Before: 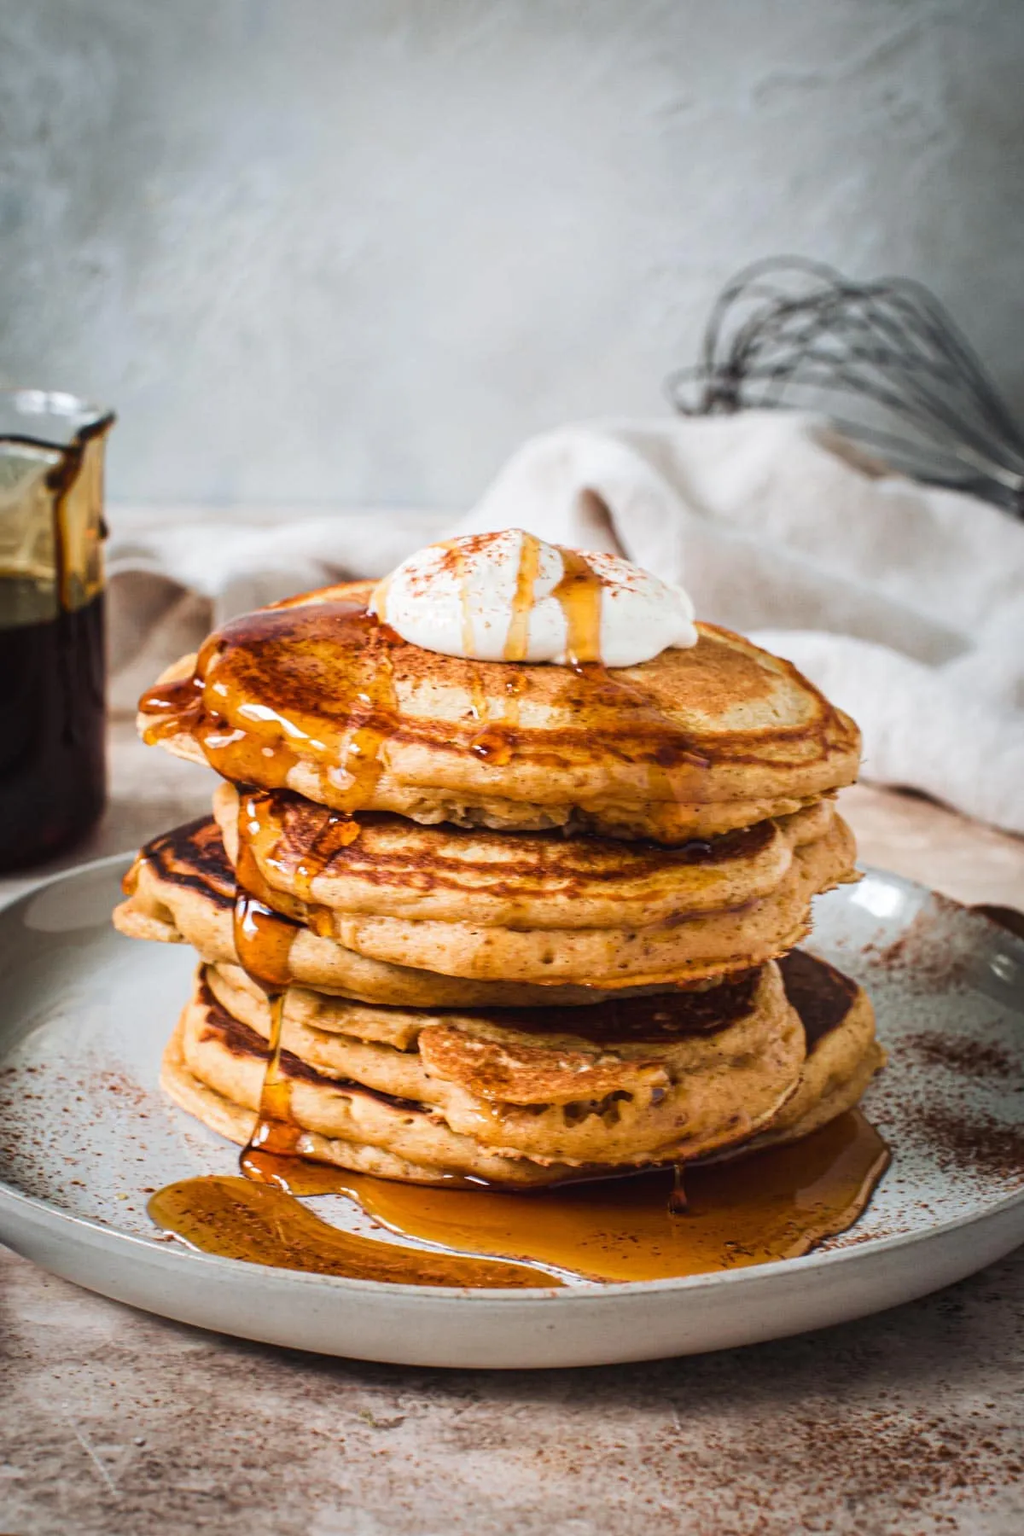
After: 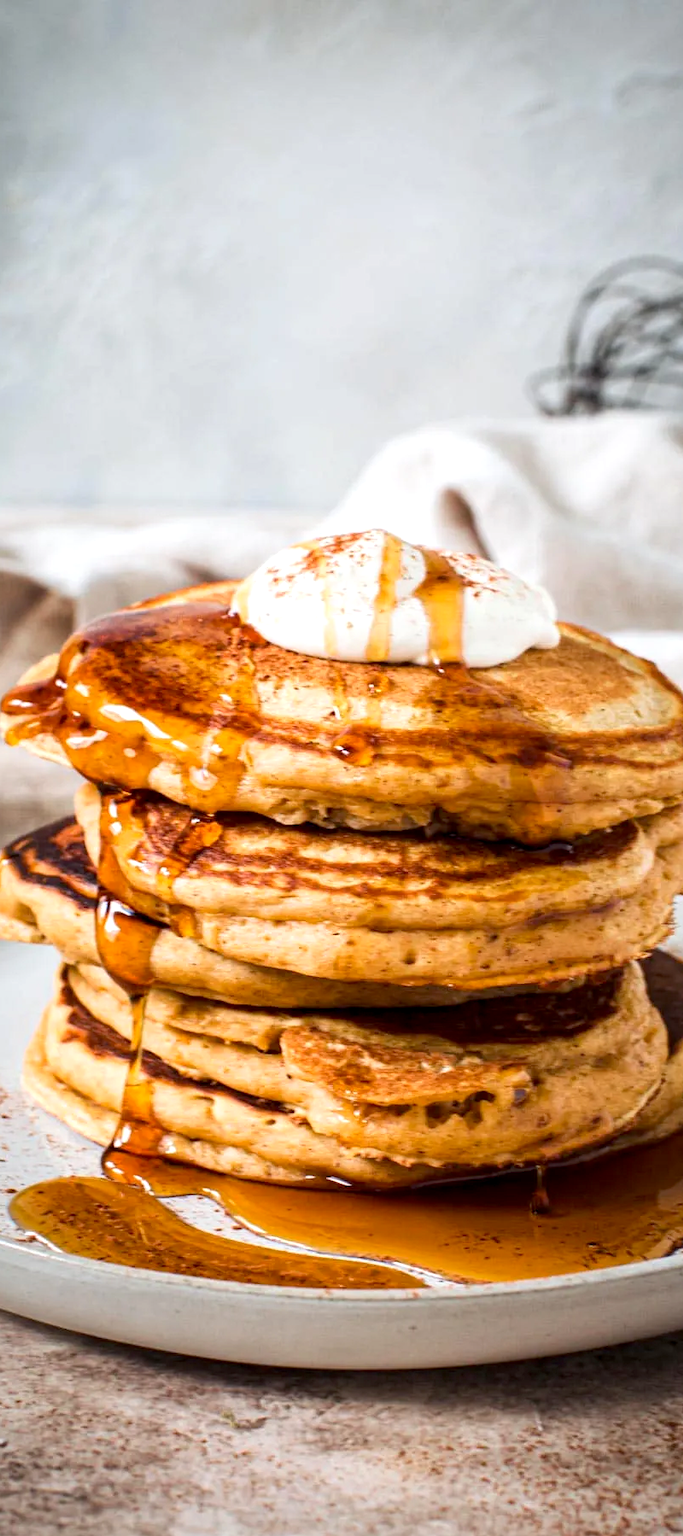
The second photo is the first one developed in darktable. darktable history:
crop and rotate: left 13.537%, right 19.796%
exposure: black level correction 0.005, exposure 0.286 EV, compensate highlight preservation false
